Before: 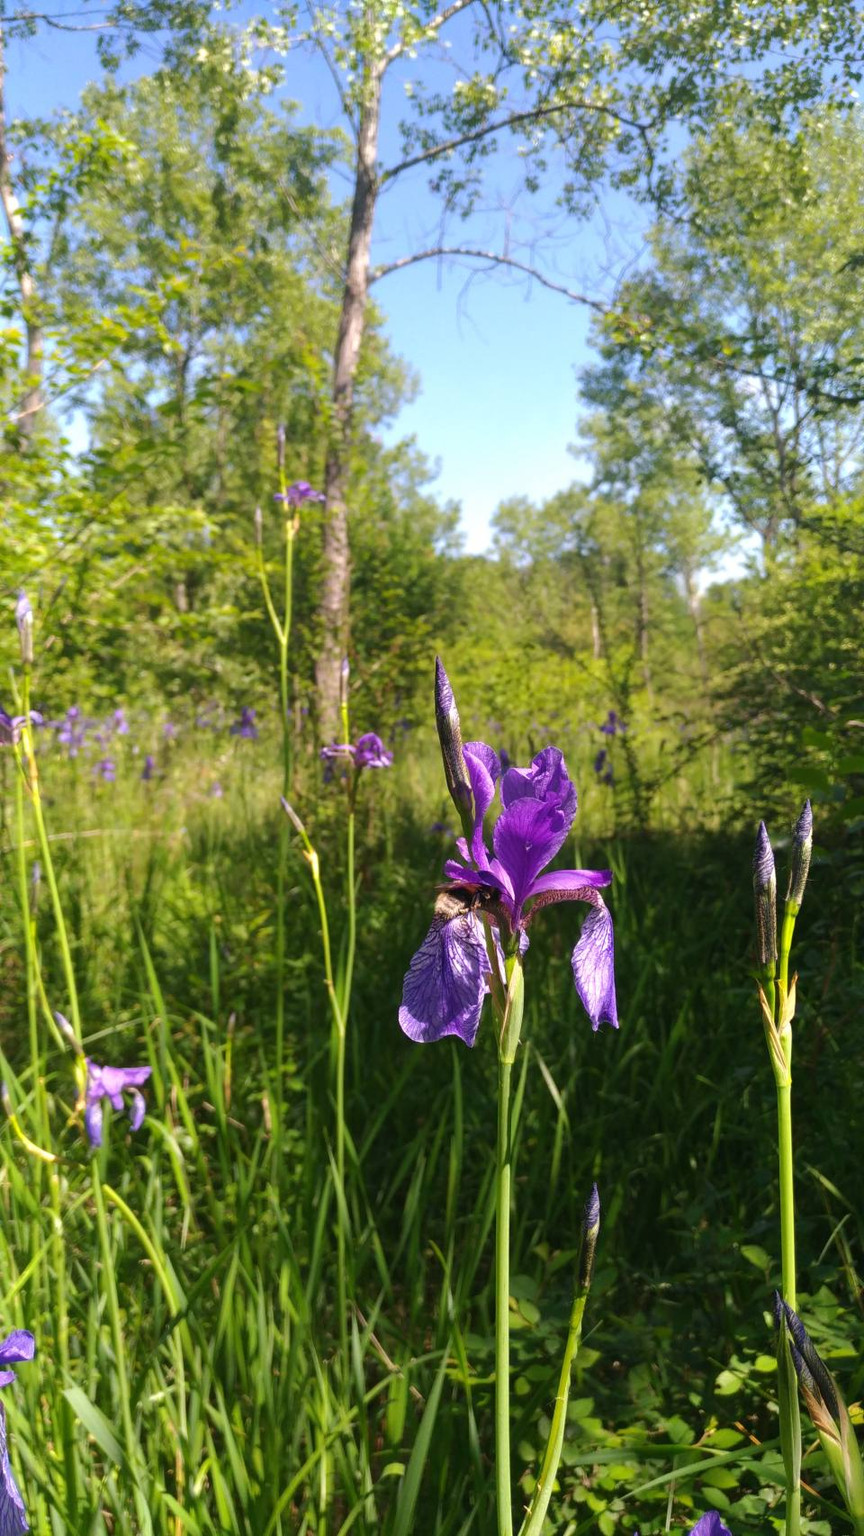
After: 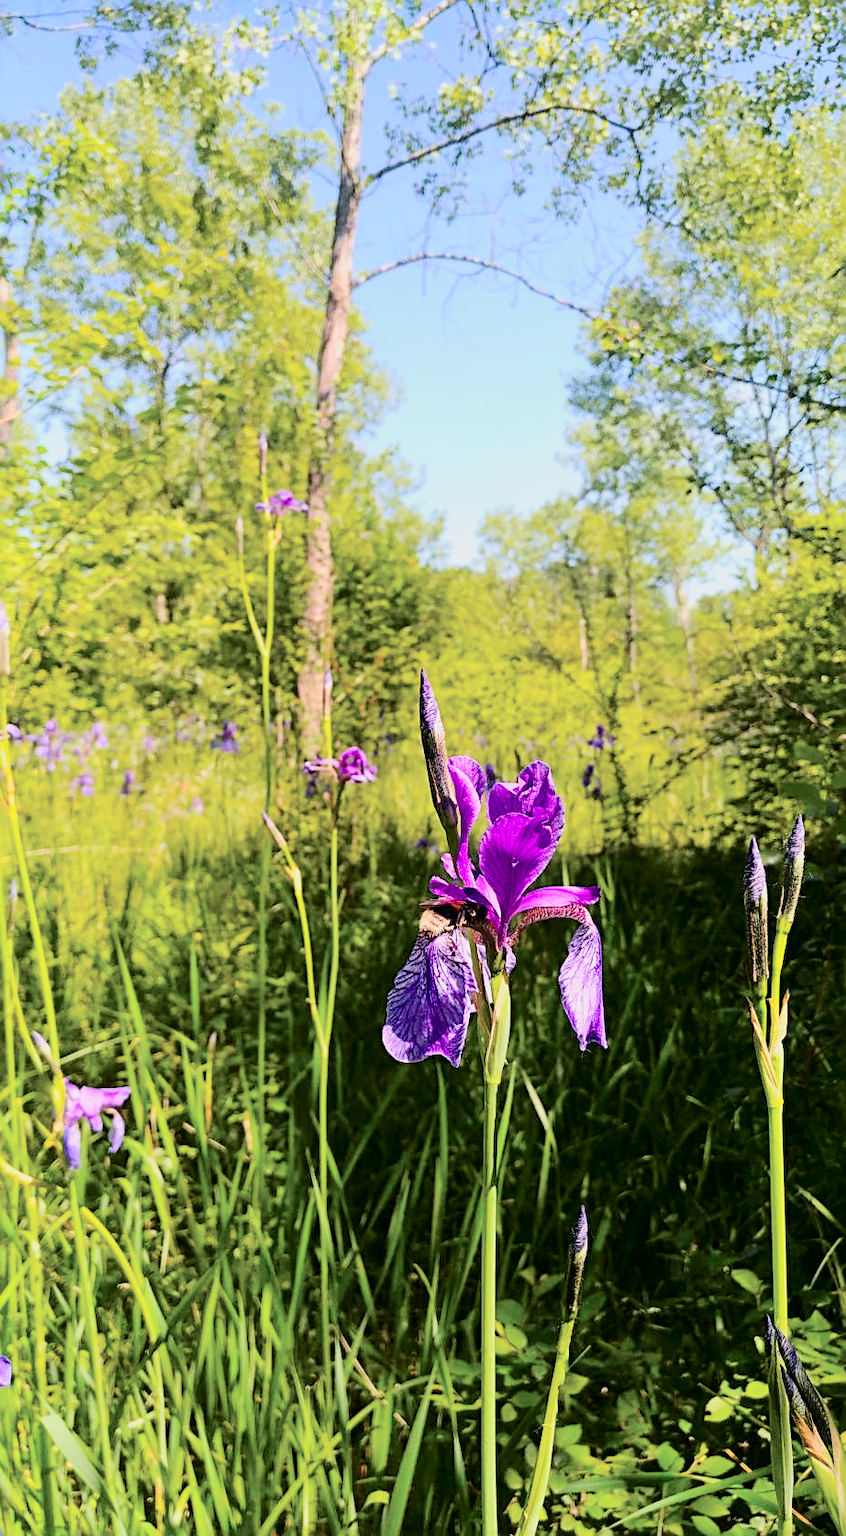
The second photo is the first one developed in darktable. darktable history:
crop and rotate: left 2.745%, right 1.098%, bottom 1.844%
filmic rgb: black relative exposure -7.97 EV, white relative exposure 4.05 EV, hardness 4.18, contrast 0.924
sharpen: radius 2.592, amount 0.701
color balance rgb: linear chroma grading › global chroma 15.605%, perceptual saturation grading › global saturation 19.273%
tone curve: curves: ch0 [(0, 0) (0.049, 0.01) (0.154, 0.081) (0.491, 0.56) (0.739, 0.794) (0.992, 0.937)]; ch1 [(0, 0) (0.172, 0.123) (0.317, 0.272) (0.401, 0.422) (0.499, 0.497) (0.531, 0.54) (0.615, 0.603) (0.741, 0.783) (1, 1)]; ch2 [(0, 0) (0.411, 0.424) (0.462, 0.464) (0.502, 0.489) (0.544, 0.551) (0.686, 0.638) (1, 1)], color space Lab, independent channels, preserve colors none
exposure: black level correction 0, exposure 0.697 EV, compensate exposure bias true, compensate highlight preservation false
shadows and highlights: shadows -10.08, white point adjustment 1.5, highlights 11.66
